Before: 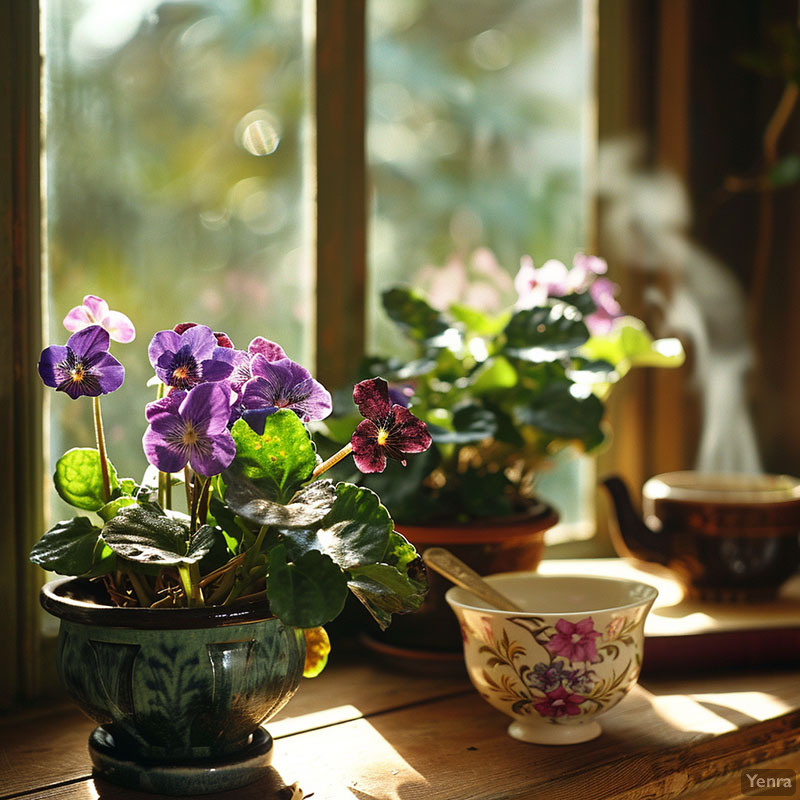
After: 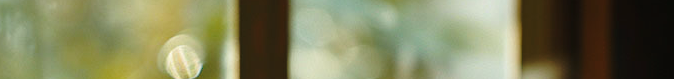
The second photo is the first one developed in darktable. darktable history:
crop and rotate: left 9.644%, top 9.491%, right 6.021%, bottom 80.509%
base curve: curves: ch0 [(0, 0) (0.073, 0.04) (0.157, 0.139) (0.492, 0.492) (0.758, 0.758) (1, 1)], preserve colors none
